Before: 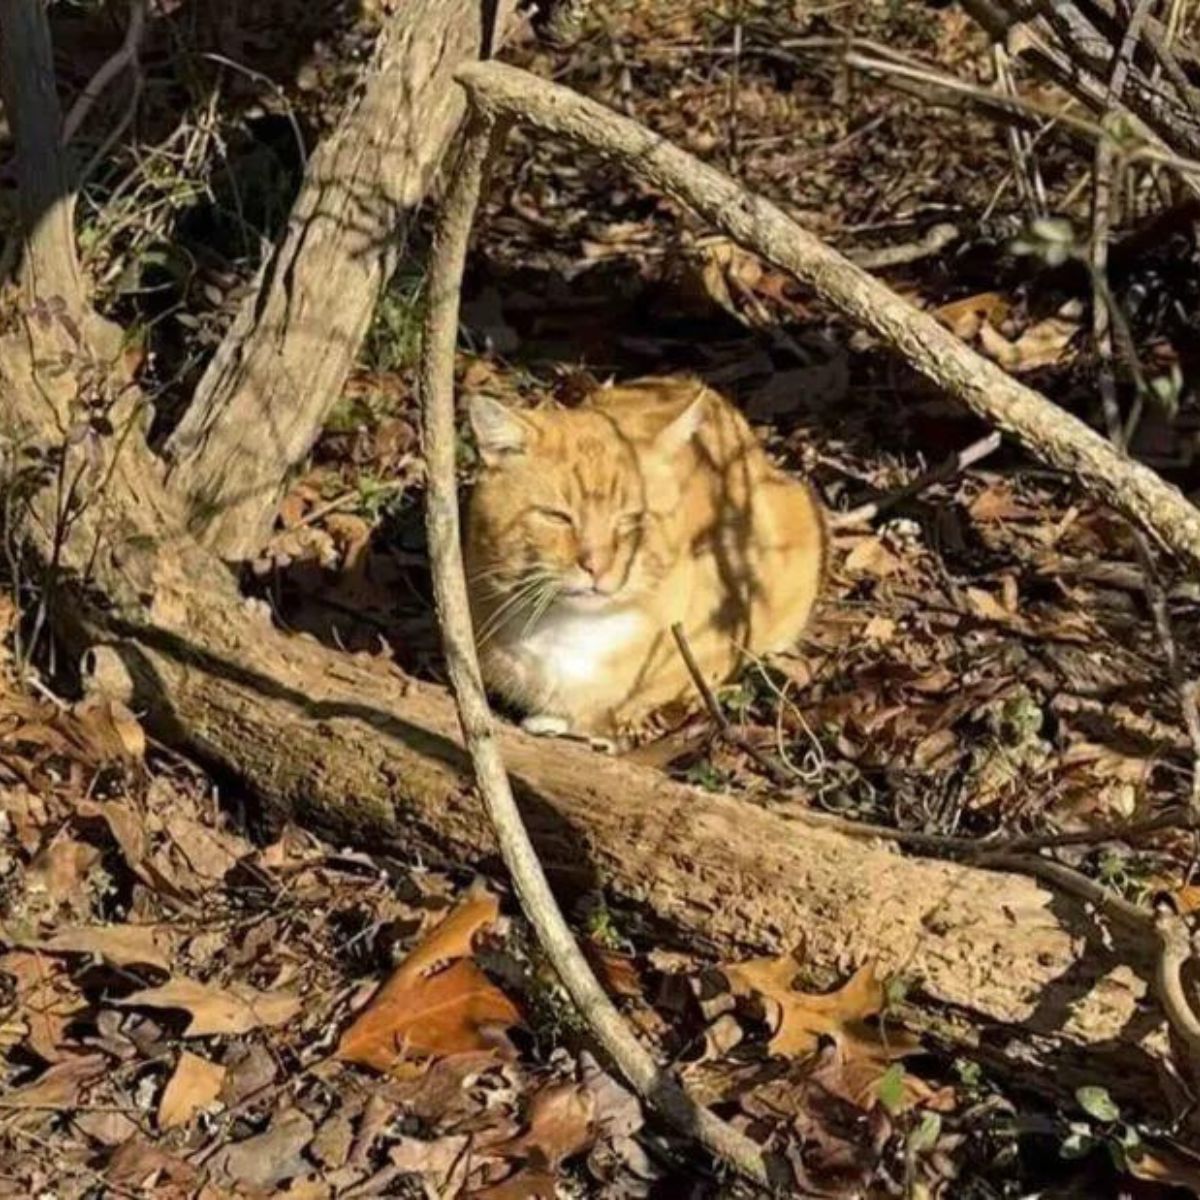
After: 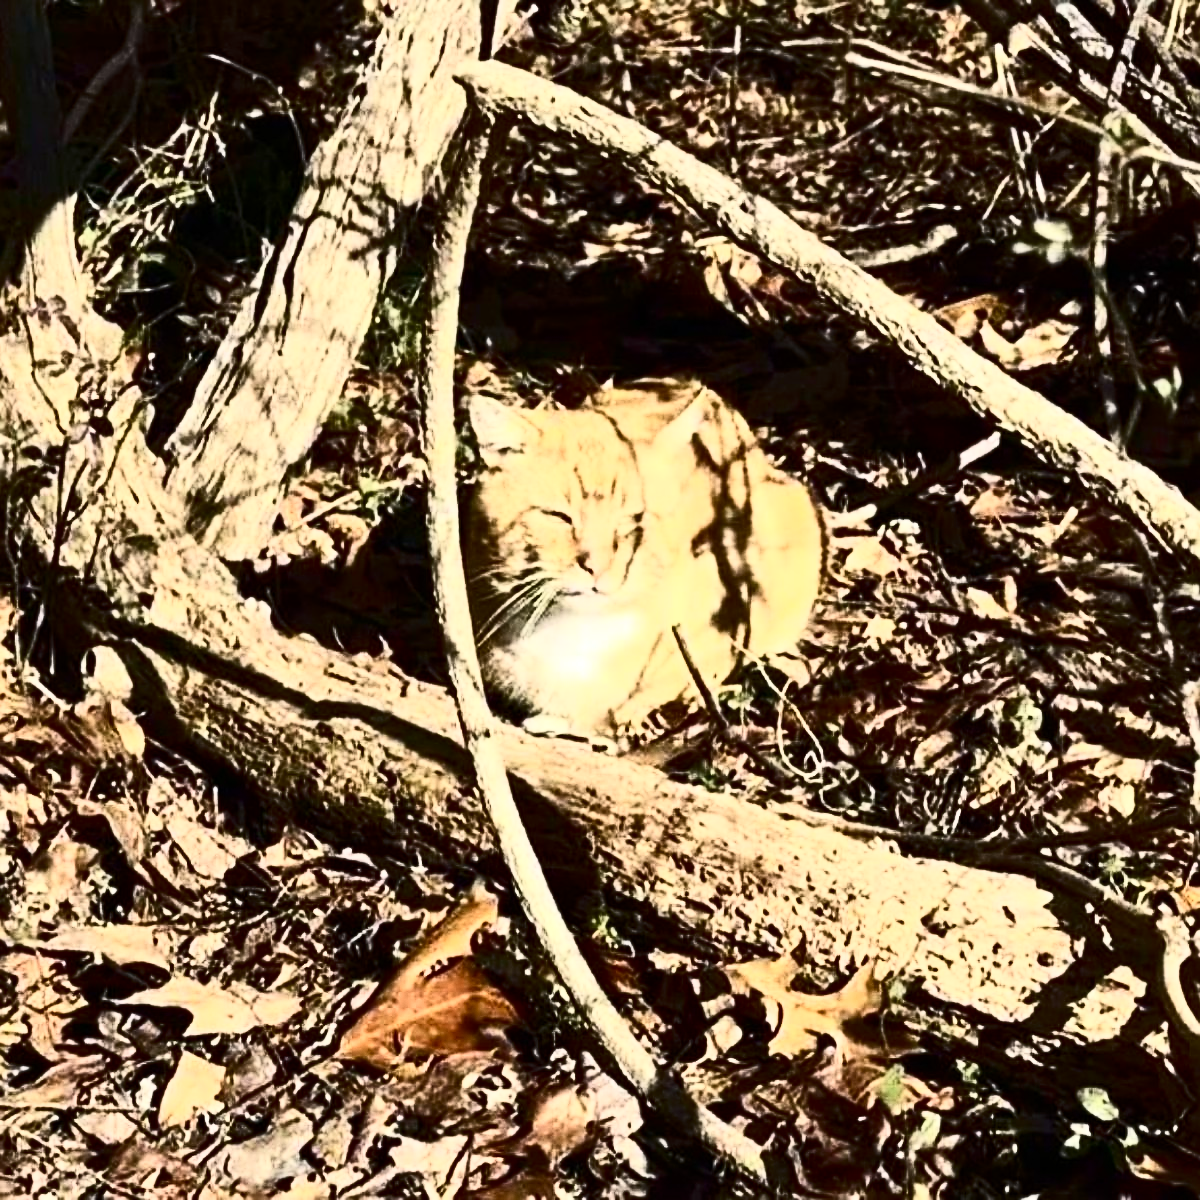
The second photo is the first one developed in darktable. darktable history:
sharpen: on, module defaults
contrast brightness saturation: contrast 0.93, brightness 0.2
